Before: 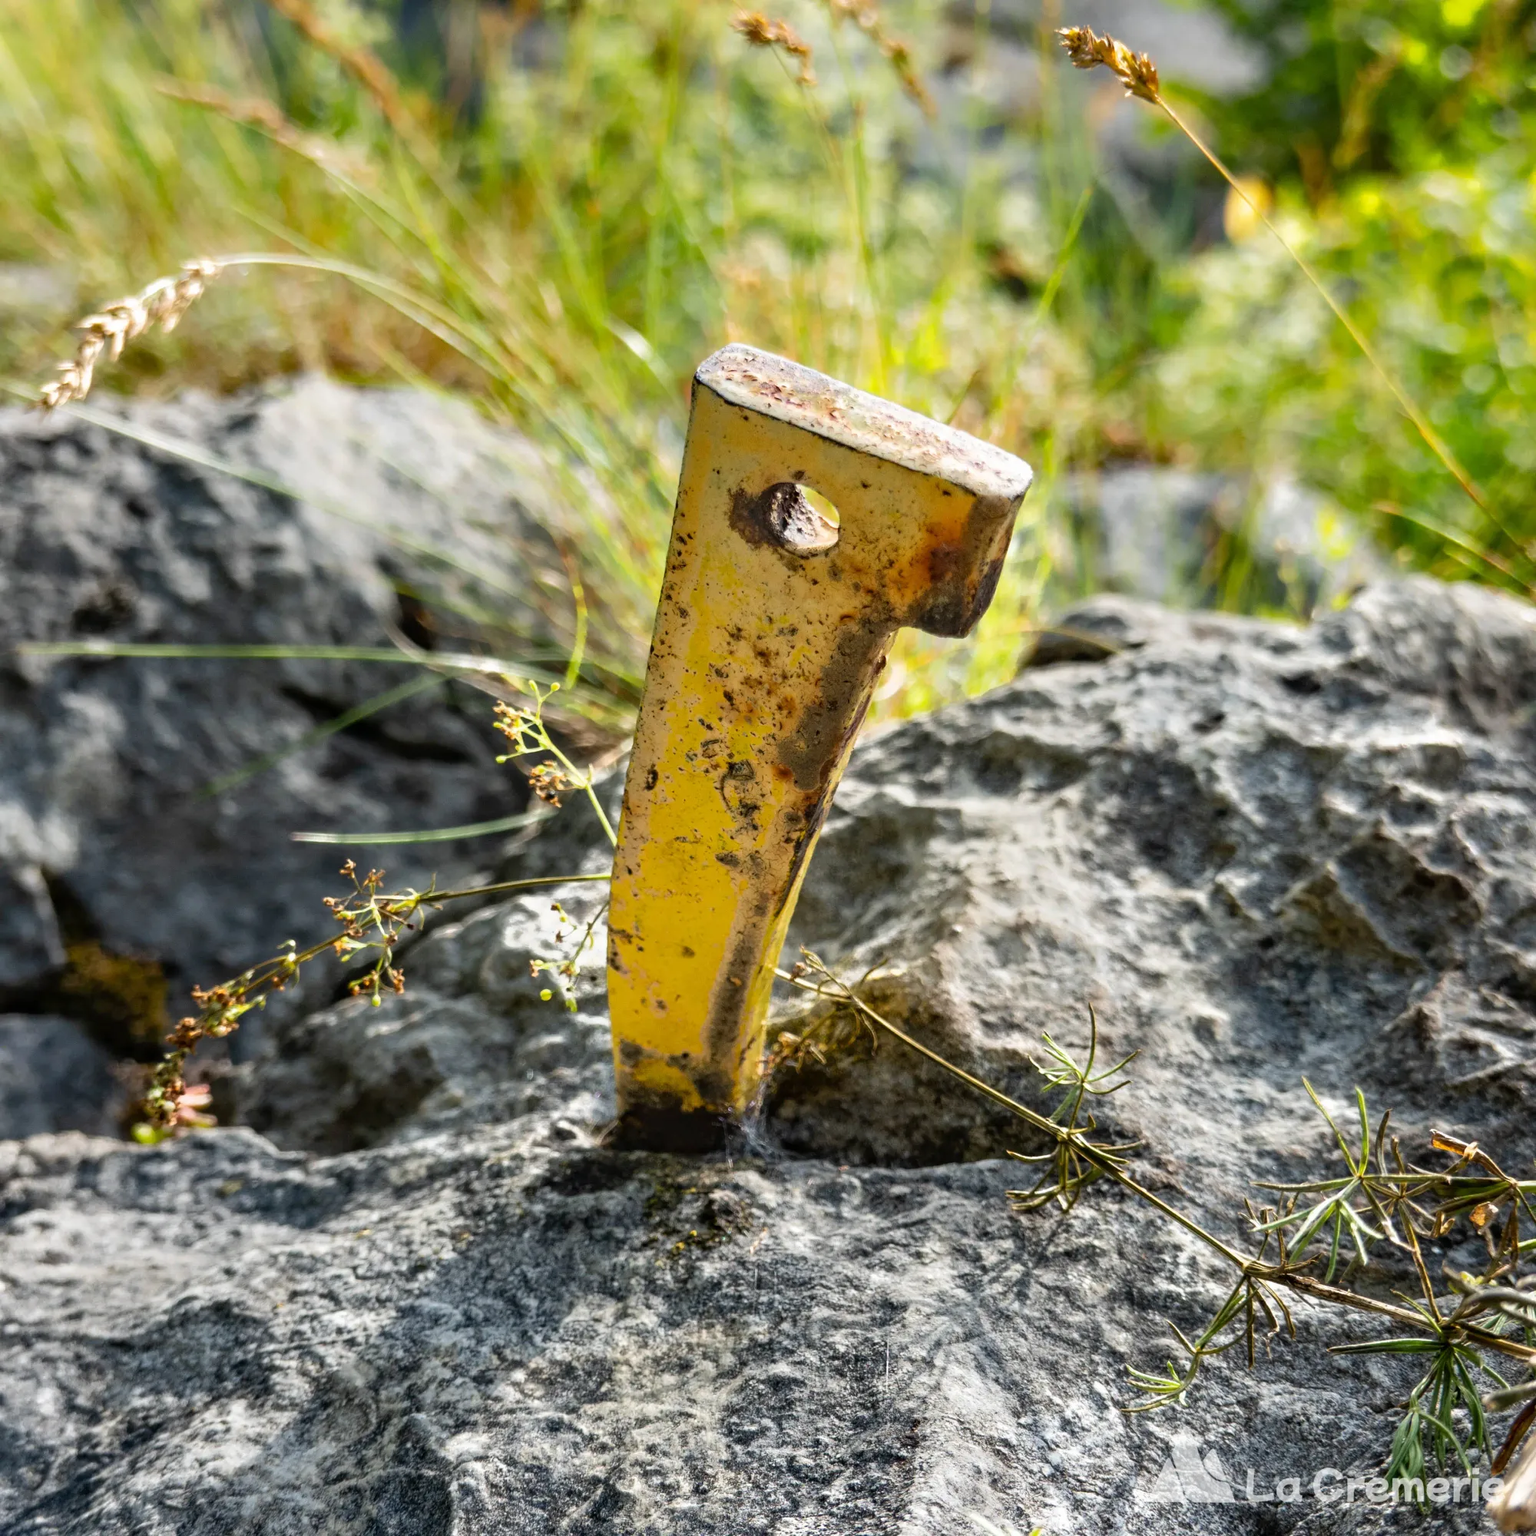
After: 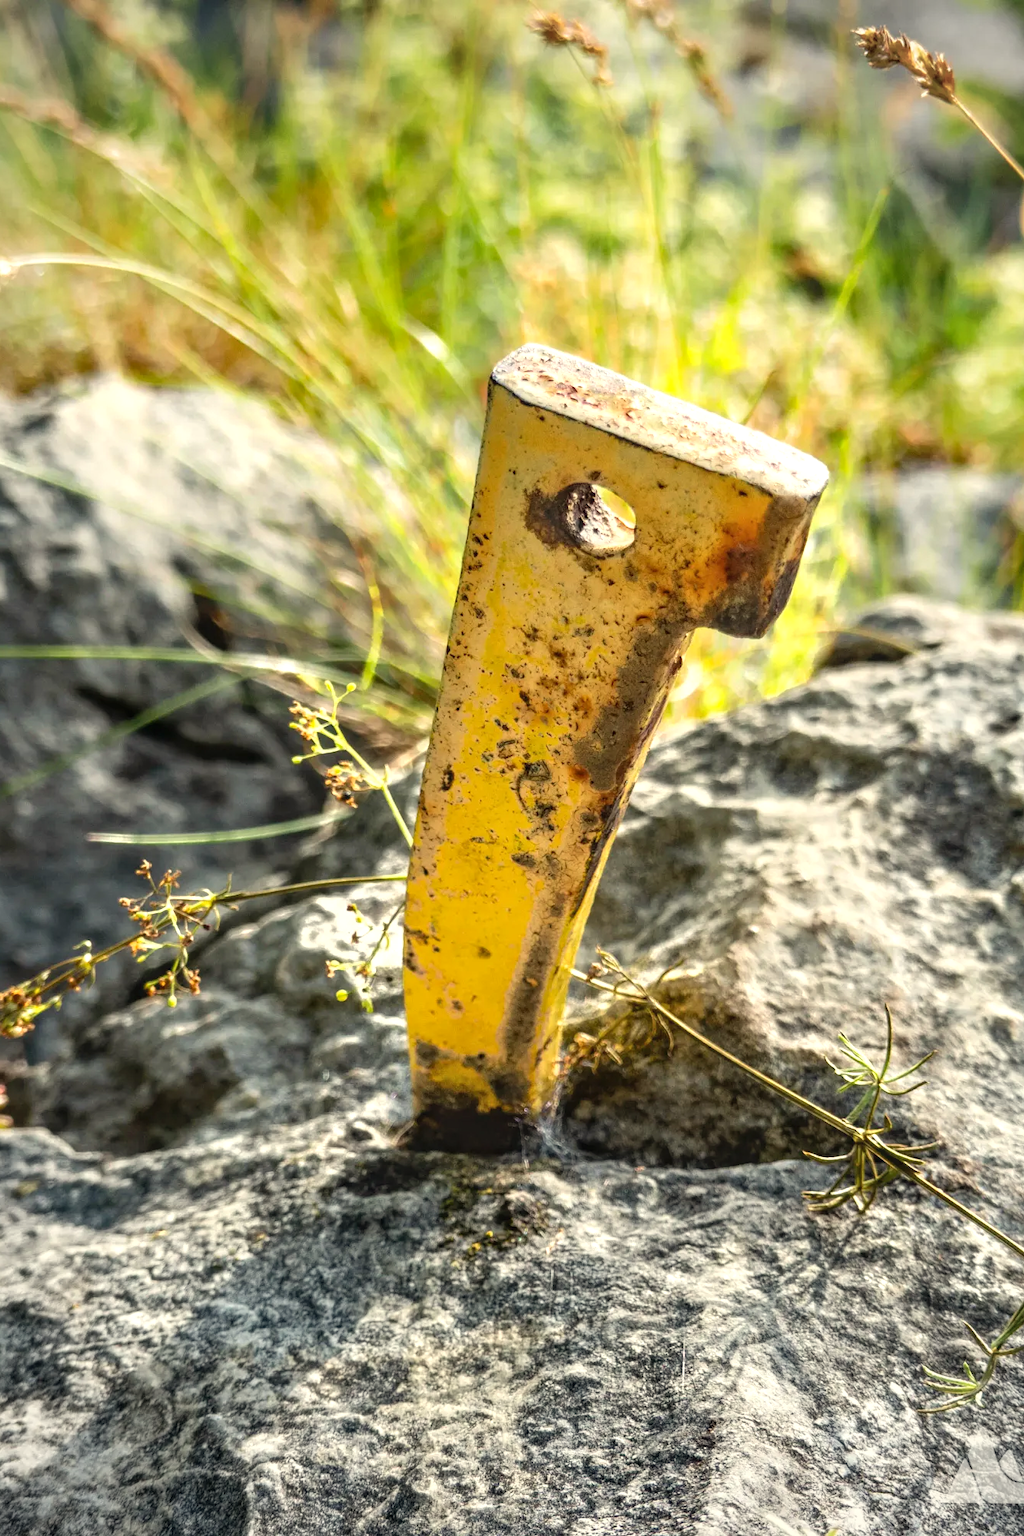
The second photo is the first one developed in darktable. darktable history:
white balance: red 1.029, blue 0.92
exposure: exposure 0.426 EV, compensate highlight preservation false
crop and rotate: left 13.342%, right 19.991%
vignetting: fall-off radius 60.92%
local contrast: detail 110%
